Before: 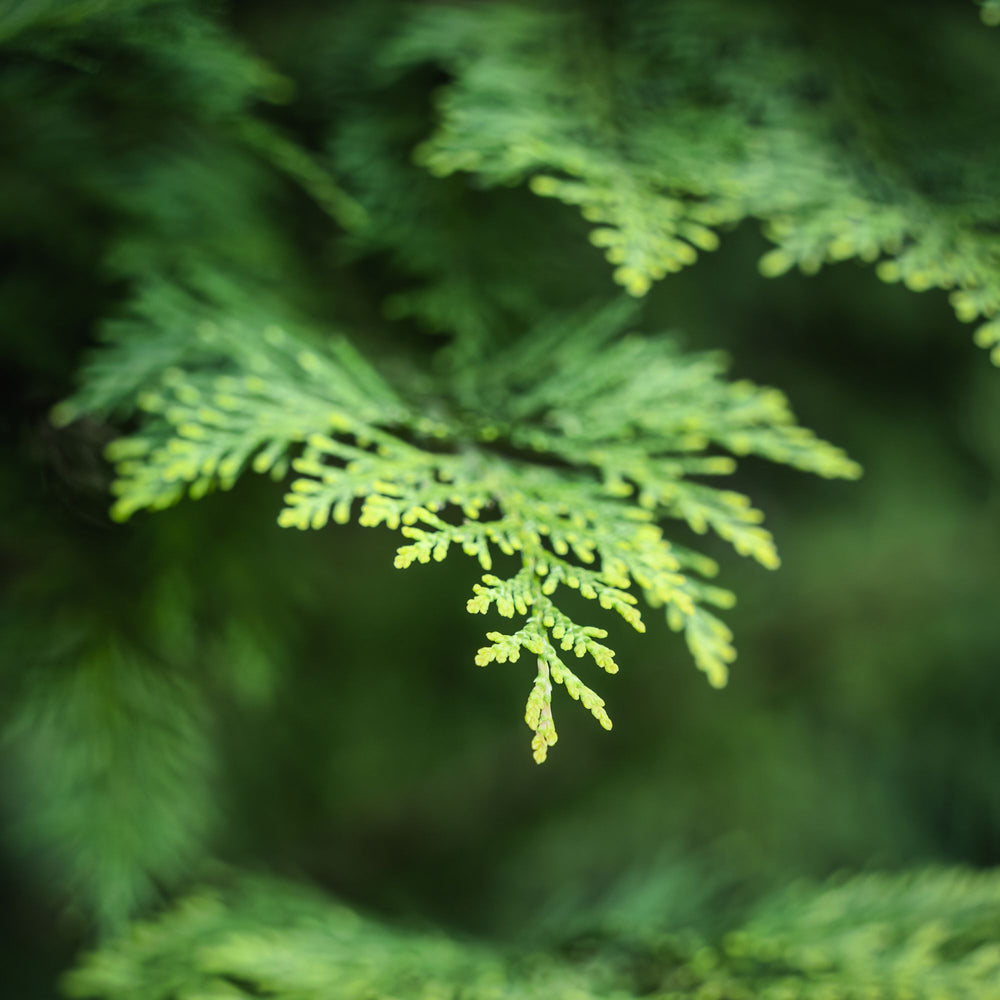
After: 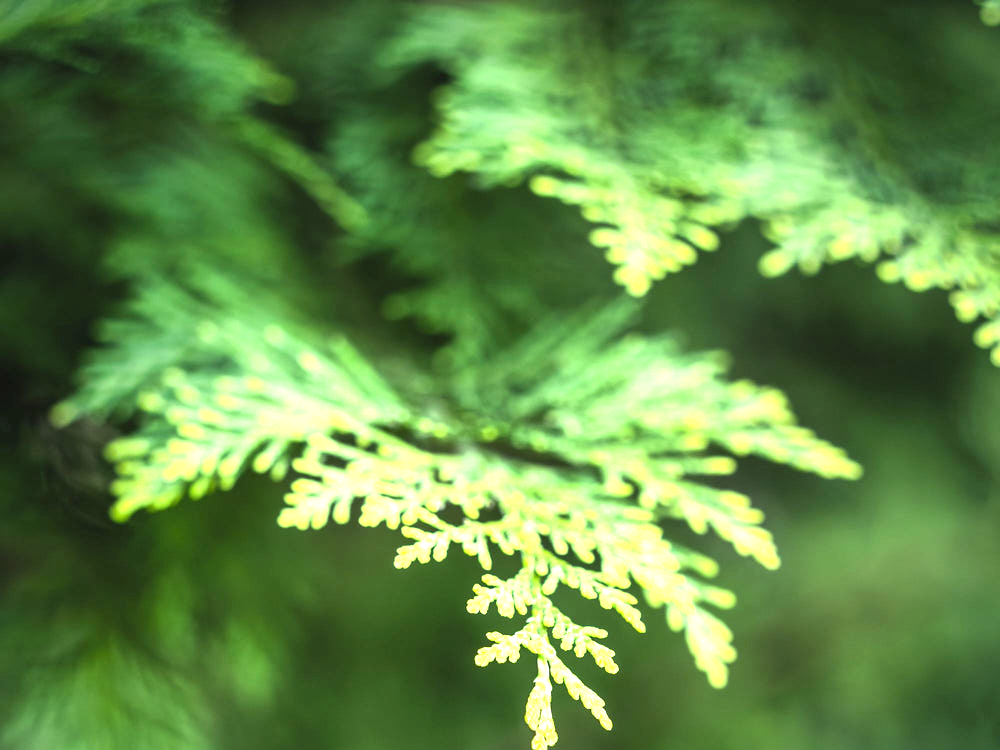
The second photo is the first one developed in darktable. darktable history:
crop: bottom 24.967%
exposure: black level correction 0, exposure 1.379 EV, compensate exposure bias true, compensate highlight preservation false
